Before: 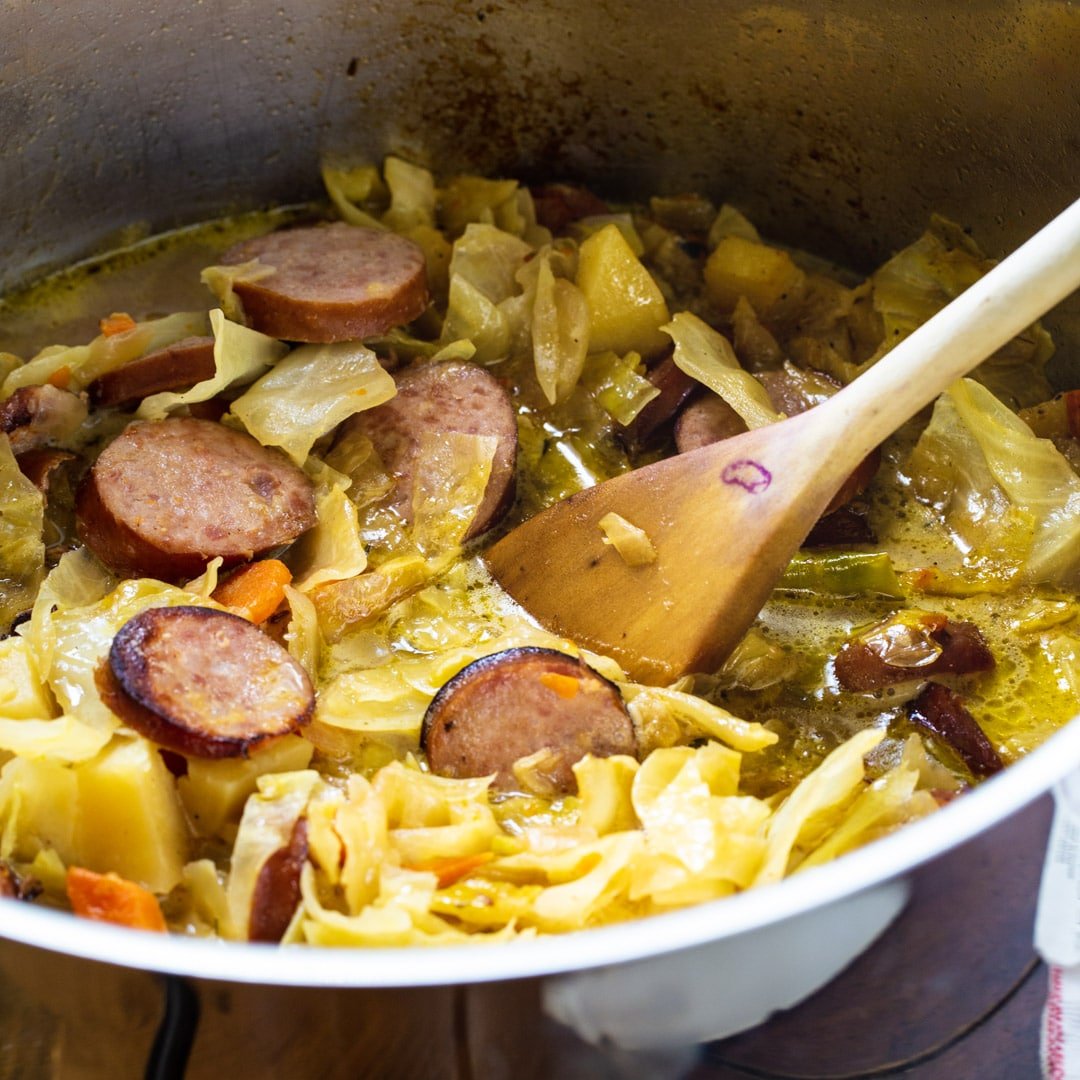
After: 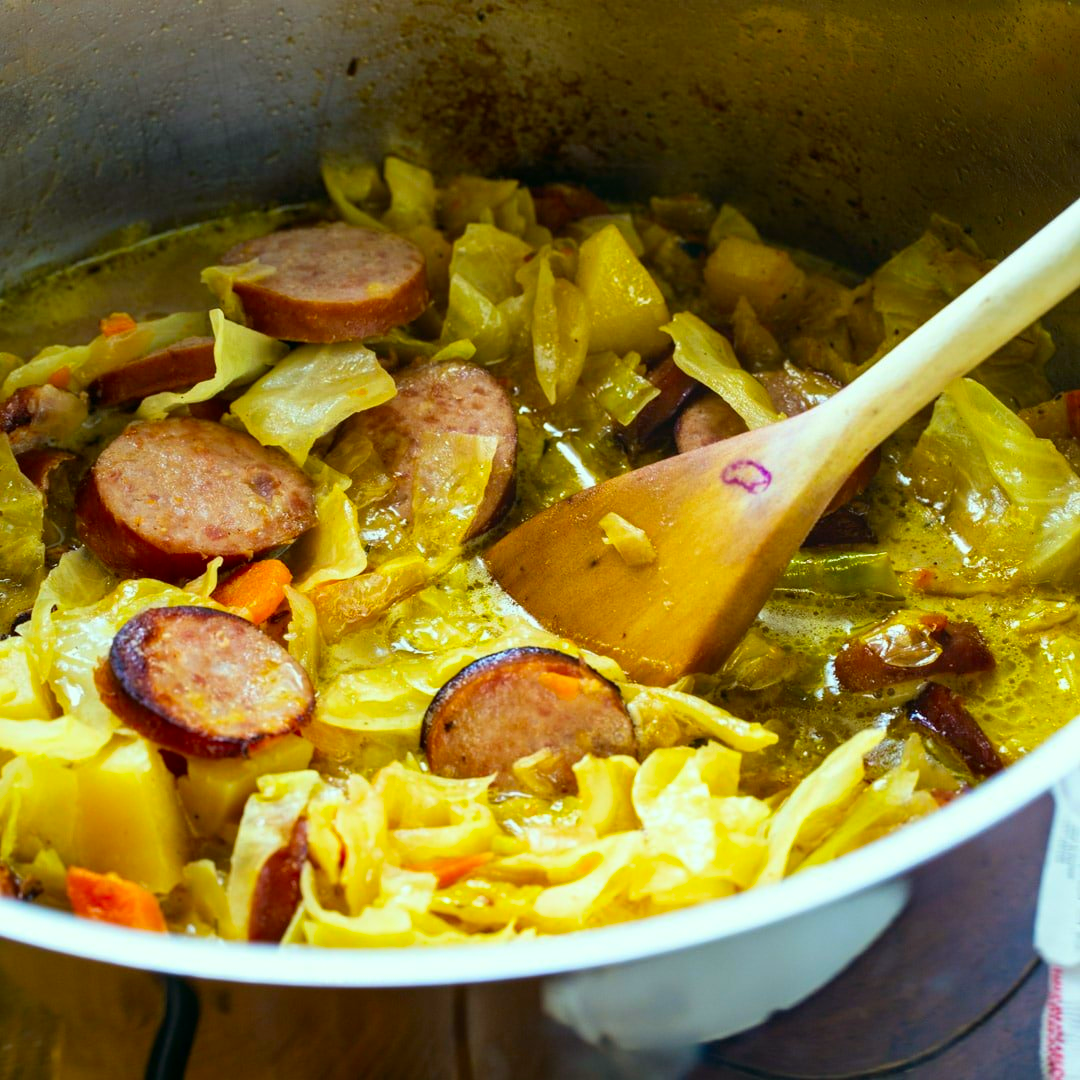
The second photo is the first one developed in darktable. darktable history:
color correction: highlights a* -7.51, highlights b* 1.58, shadows a* -3.81, saturation 1.45
